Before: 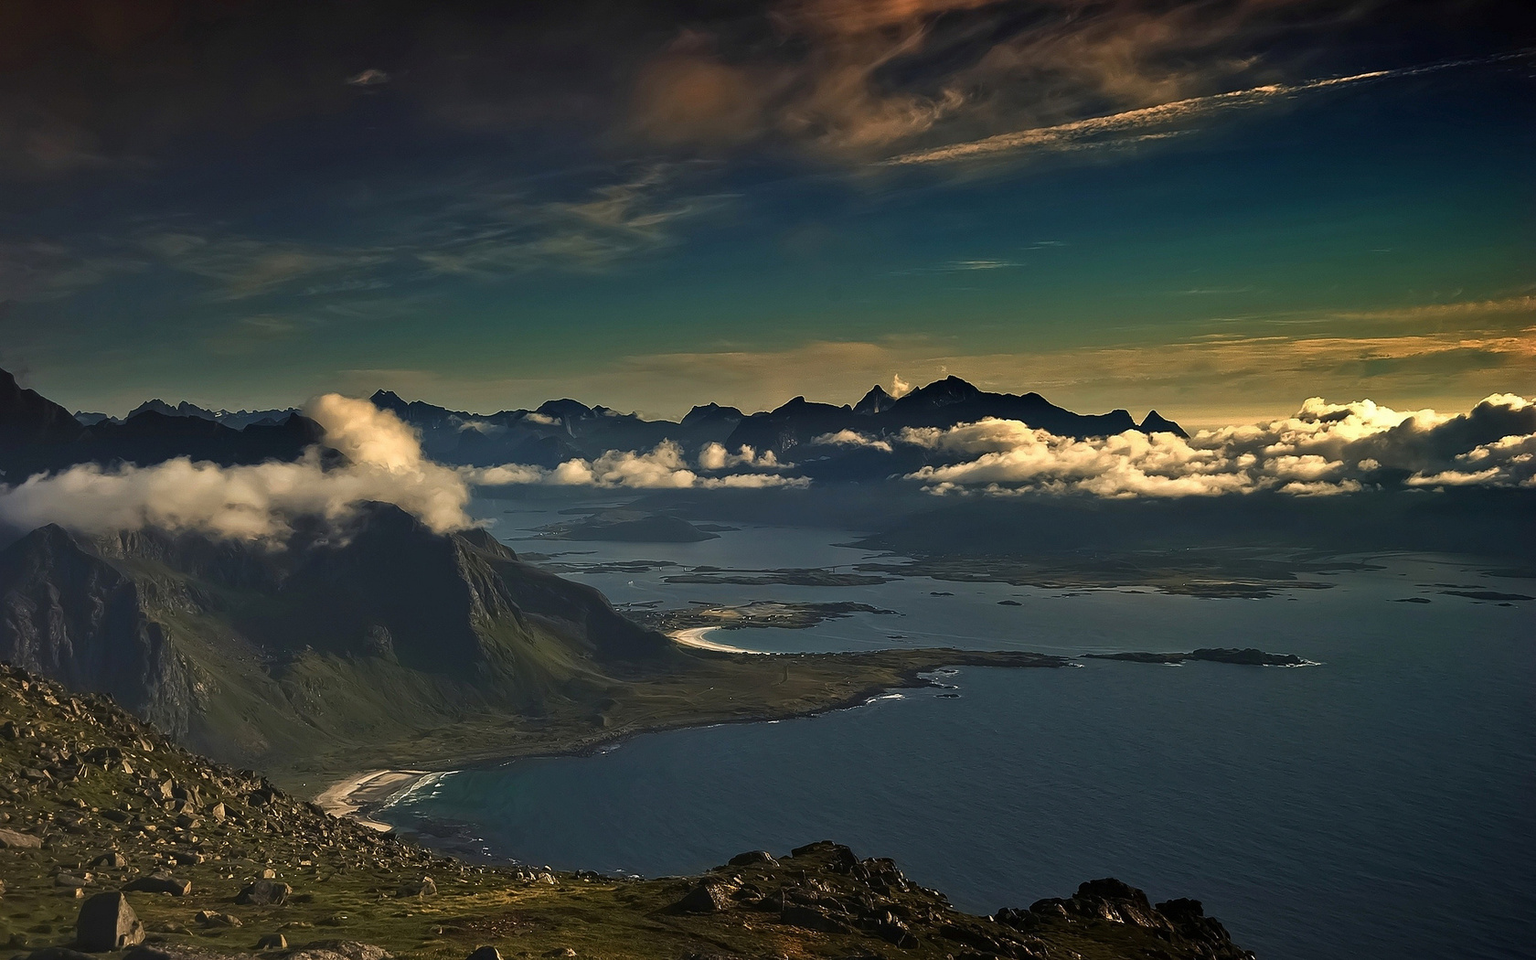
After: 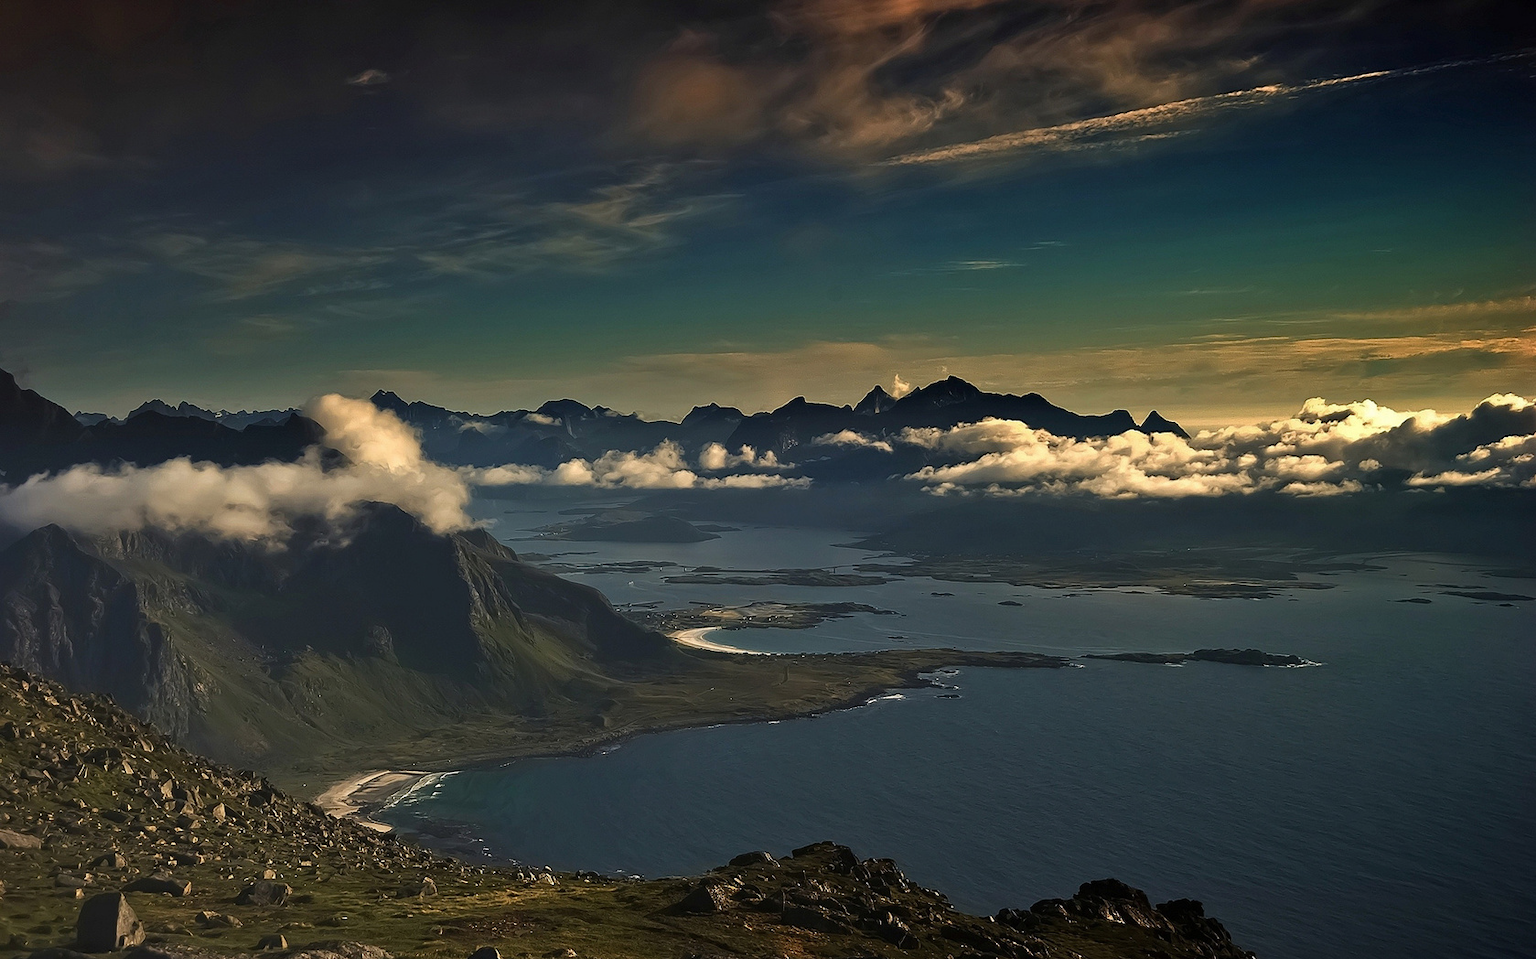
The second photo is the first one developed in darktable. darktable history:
crop: left 0.032%
contrast brightness saturation: saturation -0.047
